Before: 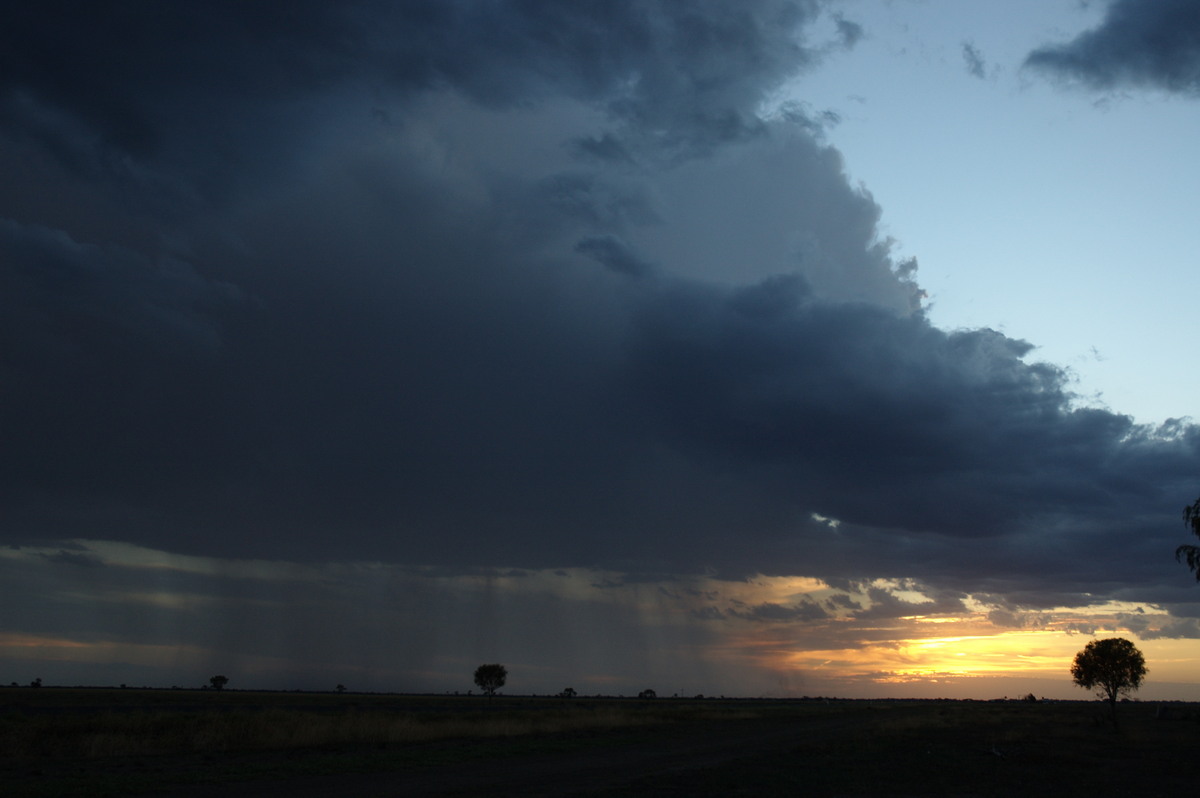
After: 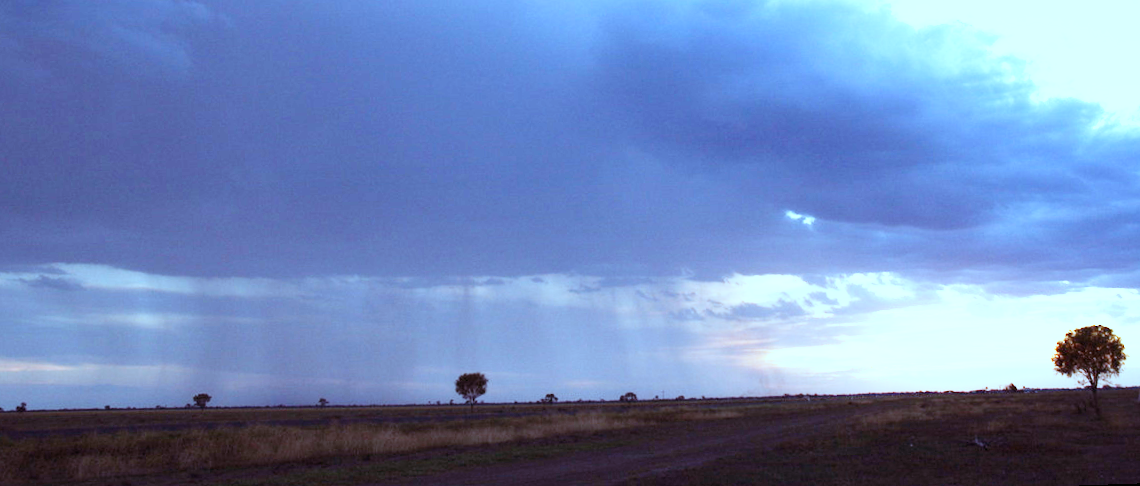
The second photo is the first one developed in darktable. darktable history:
crop and rotate: top 36.435%
exposure: exposure 2 EV, compensate exposure bias true, compensate highlight preservation false
rgb levels: mode RGB, independent channels, levels [[0, 0.474, 1], [0, 0.5, 1], [0, 0.5, 1]]
base curve: curves: ch0 [(0, 0) (0.008, 0.007) (0.022, 0.029) (0.048, 0.089) (0.092, 0.197) (0.191, 0.399) (0.275, 0.534) (0.357, 0.65) (0.477, 0.78) (0.542, 0.833) (0.799, 0.973) (1, 1)], preserve colors none
white balance: red 0.871, blue 1.249
color correction: highlights a* -11.71, highlights b* -15.58
rotate and perspective: rotation -2.12°, lens shift (vertical) 0.009, lens shift (horizontal) -0.008, automatic cropping original format, crop left 0.036, crop right 0.964, crop top 0.05, crop bottom 0.959
